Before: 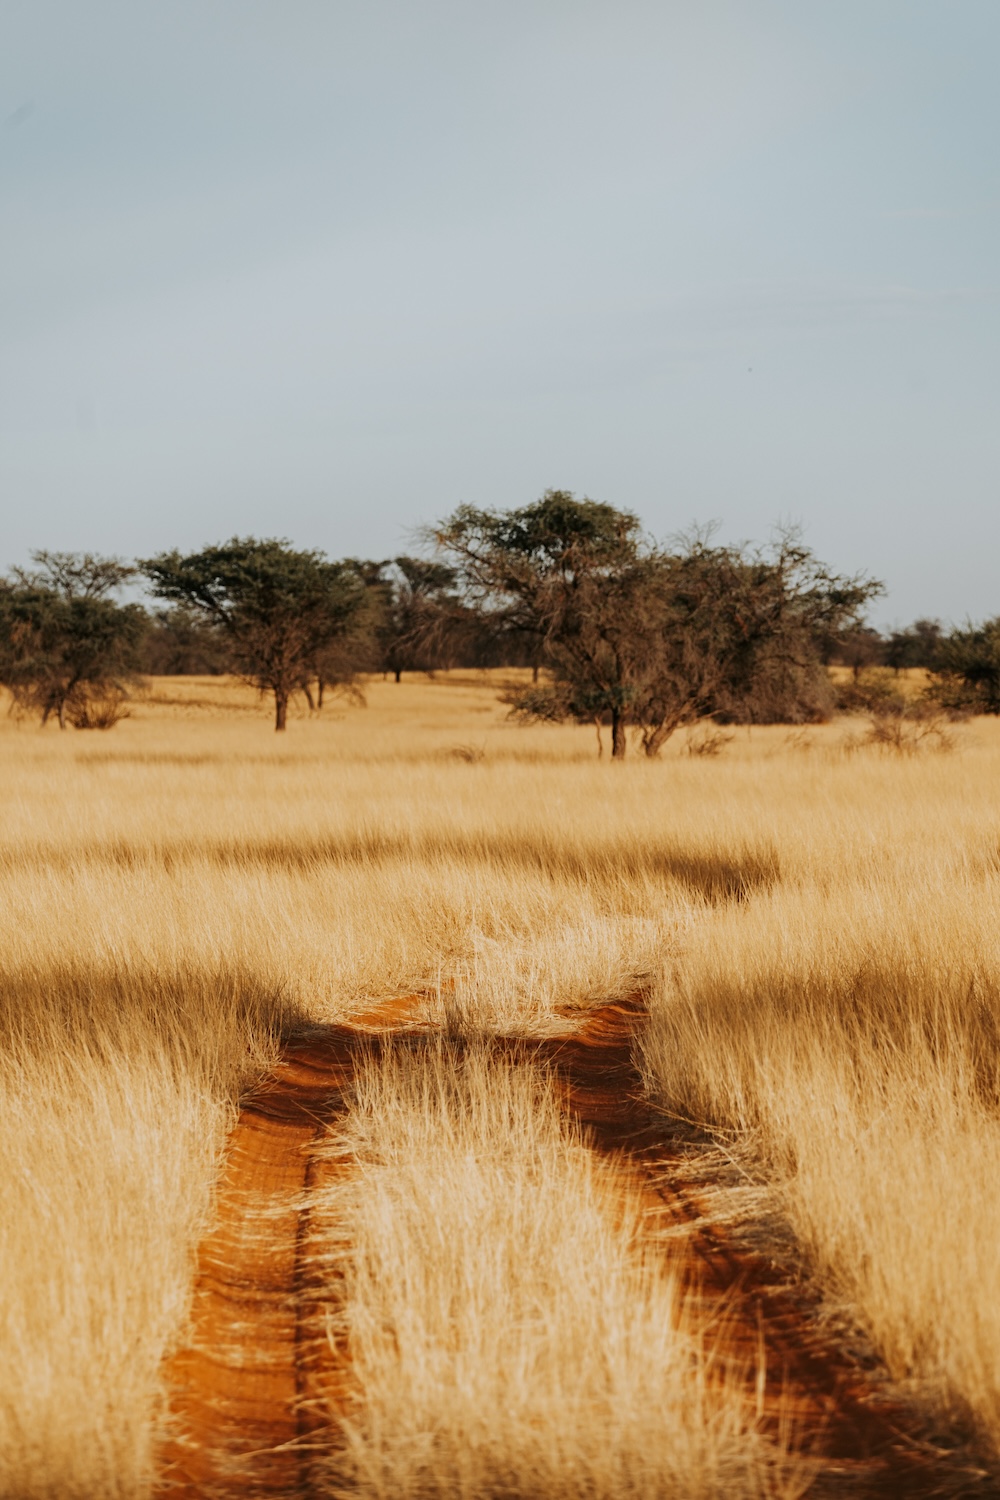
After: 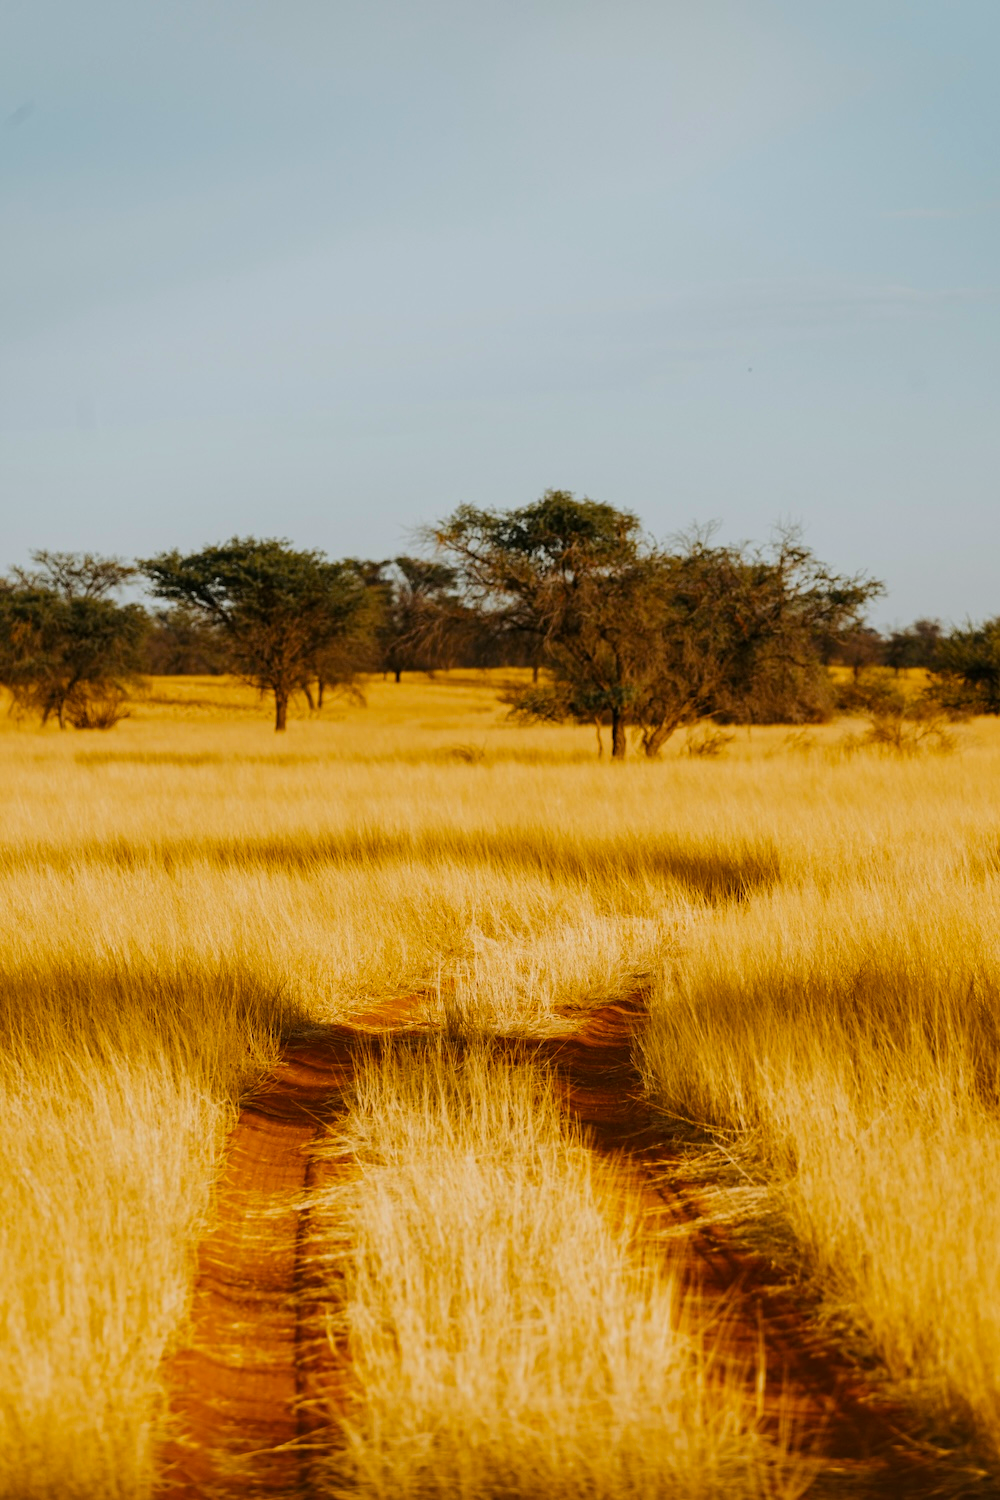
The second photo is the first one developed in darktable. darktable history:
color balance rgb: perceptual saturation grading › global saturation 29.768%, global vibrance 30.501%
shadows and highlights: shadows 29.24, highlights -29.25, low approximation 0.01, soften with gaussian
